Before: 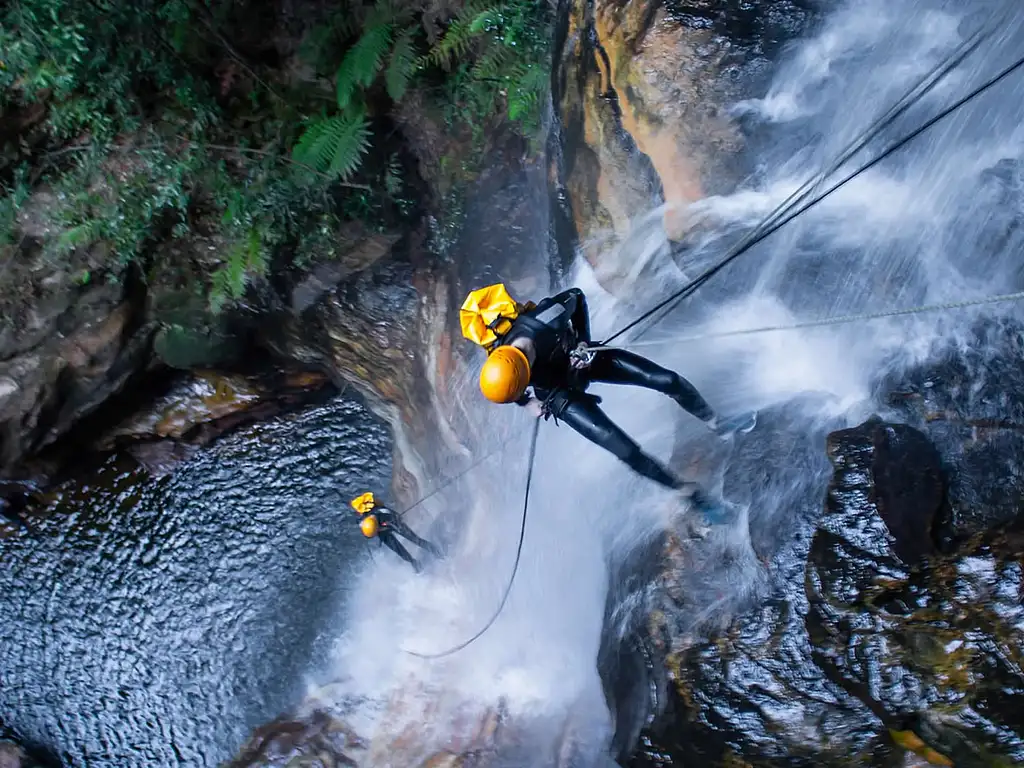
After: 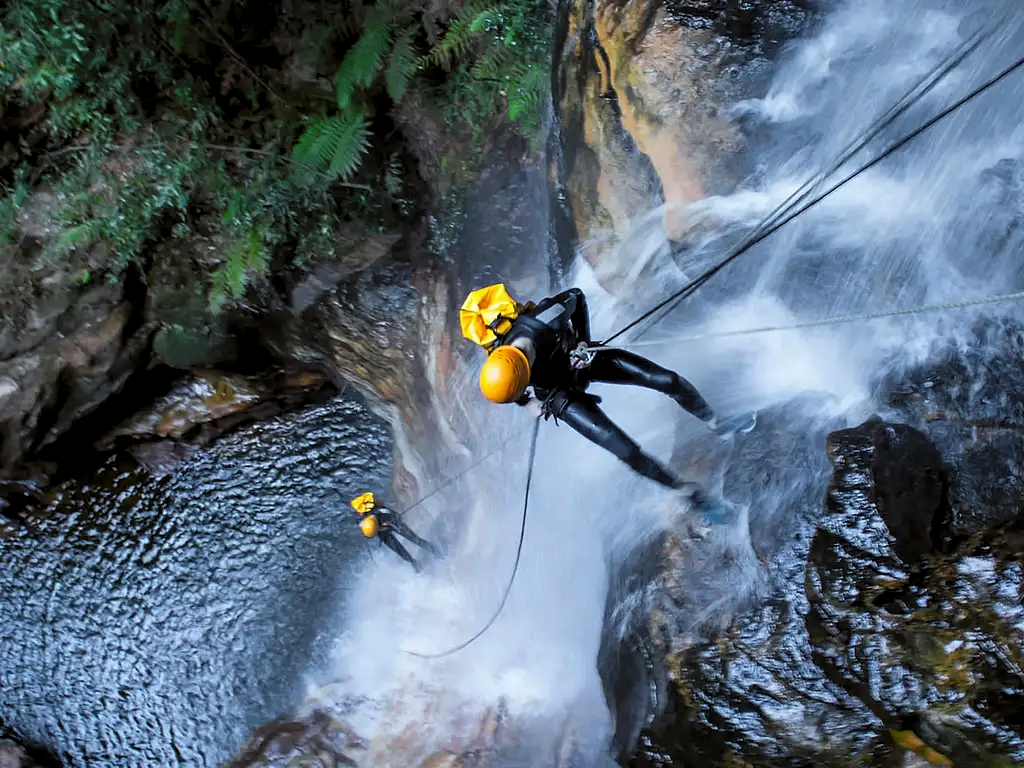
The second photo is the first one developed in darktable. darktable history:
color balance: lift [1.004, 1.002, 1.002, 0.998], gamma [1, 1.007, 1.002, 0.993], gain [1, 0.977, 1.013, 1.023], contrast -3.64%
levels: levels [0.073, 0.497, 0.972]
